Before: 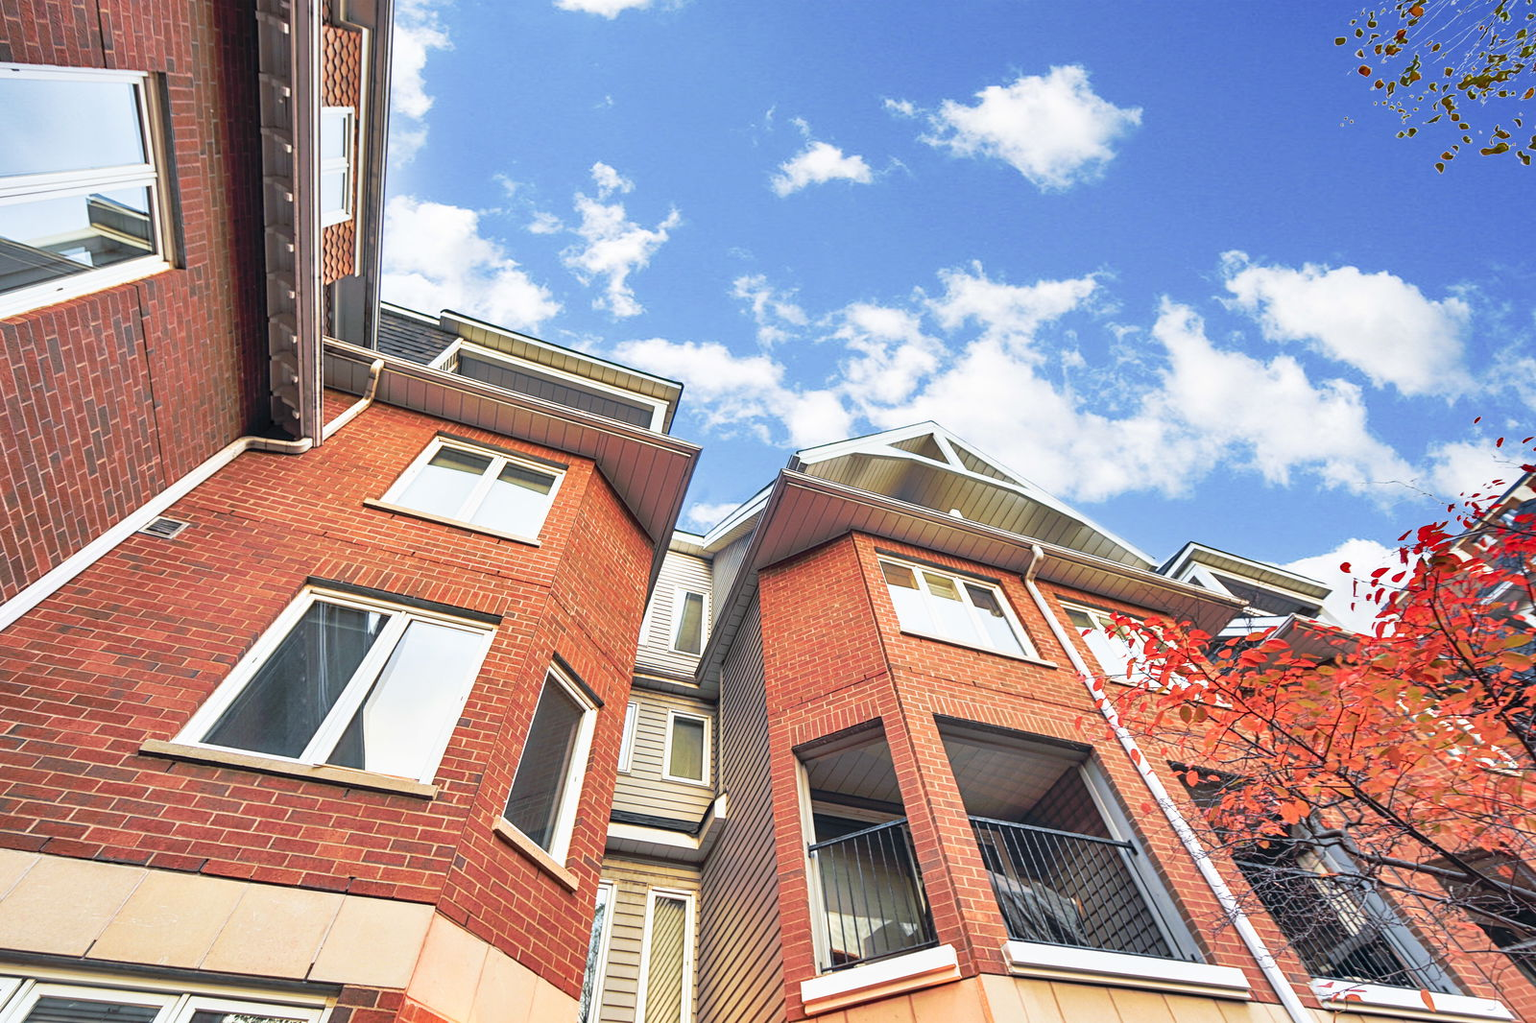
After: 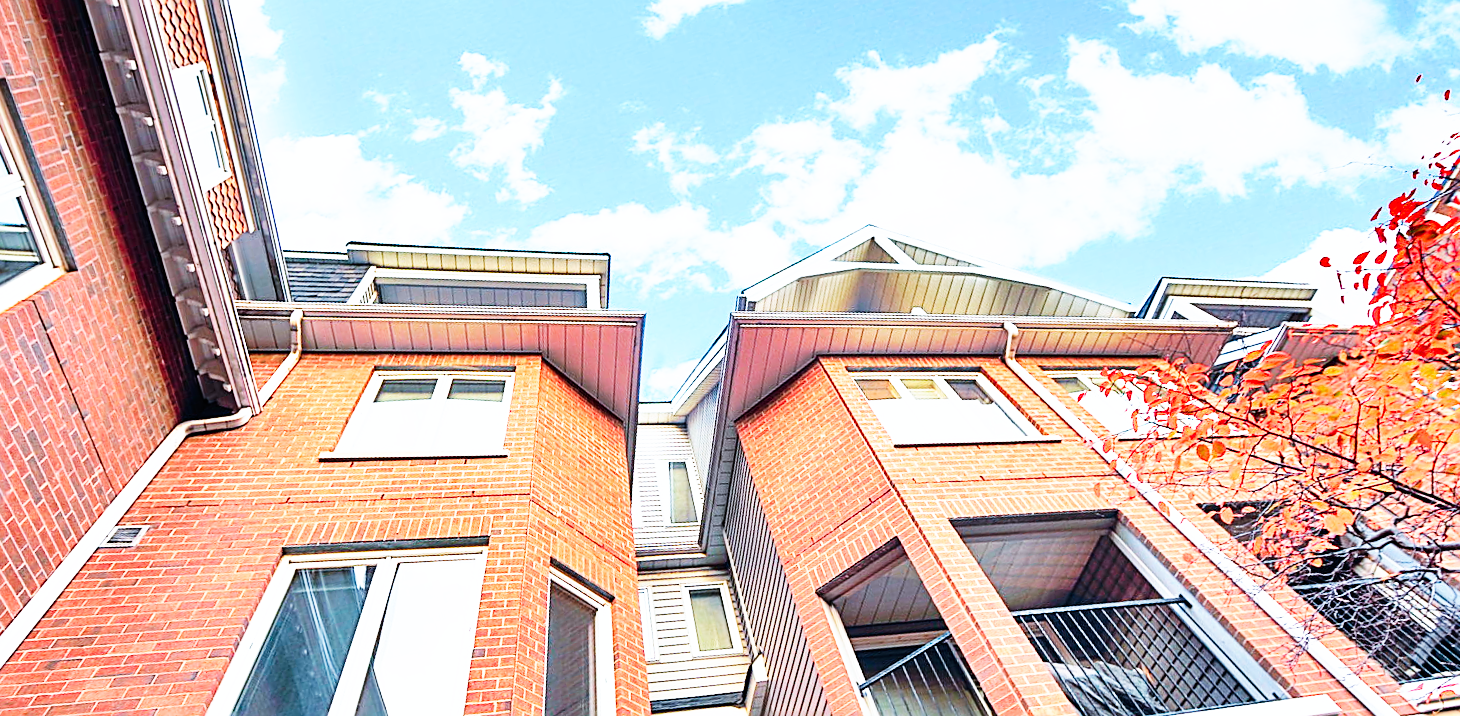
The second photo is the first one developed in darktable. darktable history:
rotate and perspective: rotation -14.8°, crop left 0.1, crop right 0.903, crop top 0.25, crop bottom 0.748
sharpen: on, module defaults
base curve: curves: ch0 [(0, 0) (0.007, 0.004) (0.027, 0.03) (0.046, 0.07) (0.207, 0.54) (0.442, 0.872) (0.673, 0.972) (1, 1)], preserve colors none
white balance: red 0.954, blue 1.079
